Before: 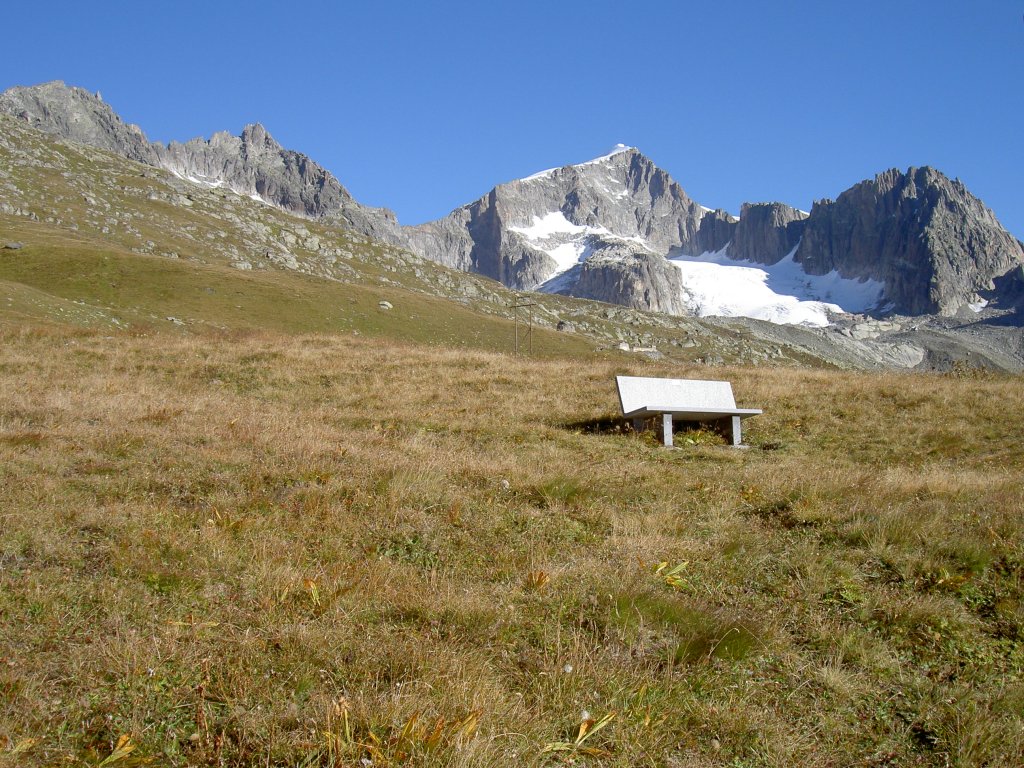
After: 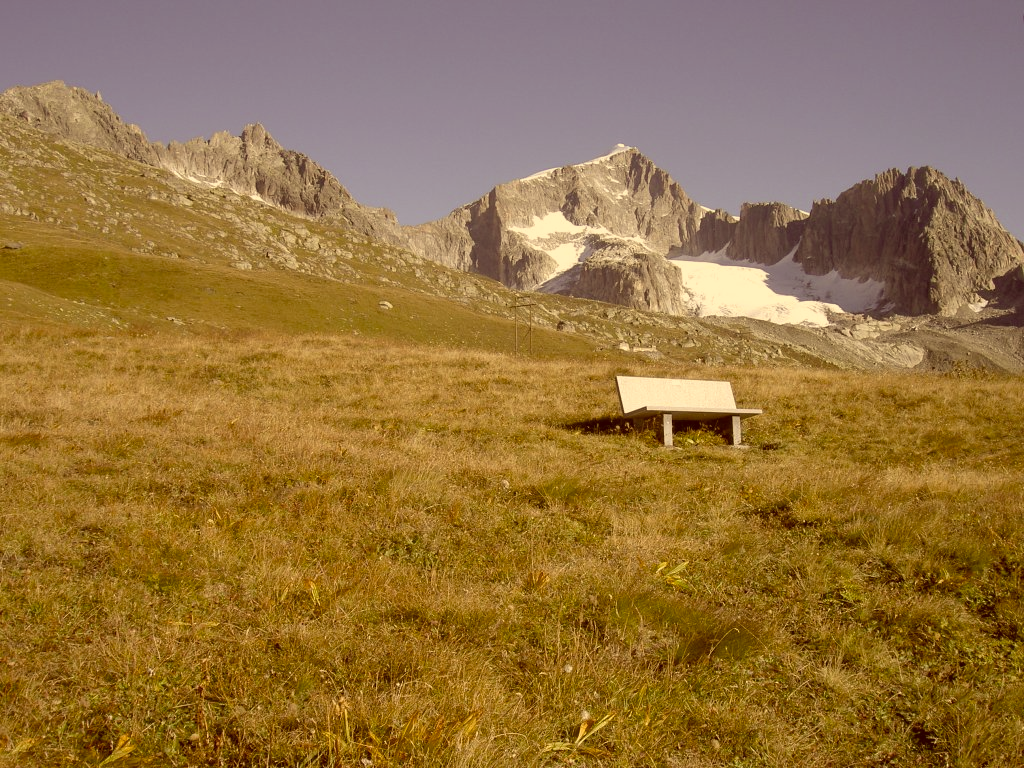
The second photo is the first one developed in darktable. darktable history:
color correction: highlights a* 1.22, highlights b* 23.61, shadows a* 15.55, shadows b* 24.84
color balance rgb: highlights gain › chroma 2.904%, highlights gain › hue 60.67°, perceptual saturation grading › global saturation 19.547%, global vibrance 20%
contrast brightness saturation: contrast -0.049, saturation -0.415
